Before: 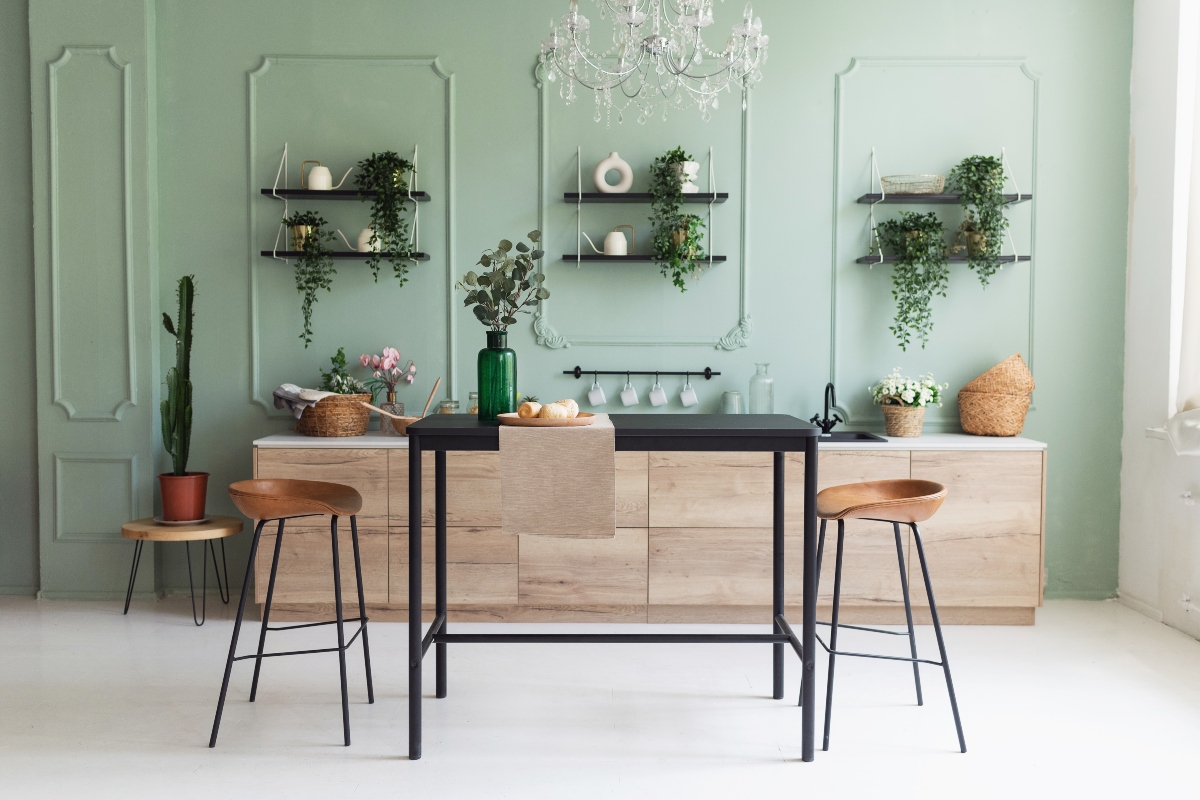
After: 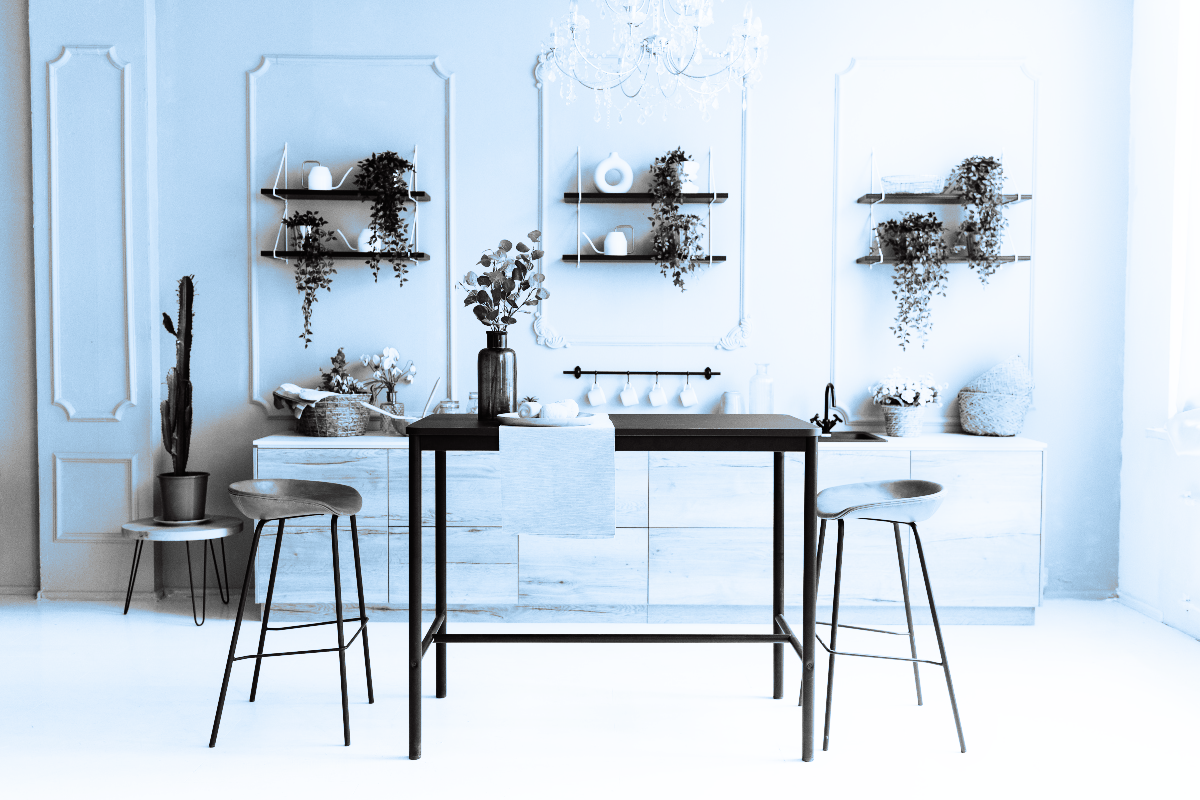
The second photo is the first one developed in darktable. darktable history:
monochrome: a 0, b 0, size 0.5, highlights 0.57
split-toning: shadows › hue 351.18°, shadows › saturation 0.86, highlights › hue 218.82°, highlights › saturation 0.73, balance -19.167
rgb curve: curves: ch0 [(0, 0) (0.21, 0.15) (0.24, 0.21) (0.5, 0.75) (0.75, 0.96) (0.89, 0.99) (1, 1)]; ch1 [(0, 0.02) (0.21, 0.13) (0.25, 0.2) (0.5, 0.67) (0.75, 0.9) (0.89, 0.97) (1, 1)]; ch2 [(0, 0.02) (0.21, 0.13) (0.25, 0.2) (0.5, 0.67) (0.75, 0.9) (0.89, 0.97) (1, 1)], compensate middle gray true
